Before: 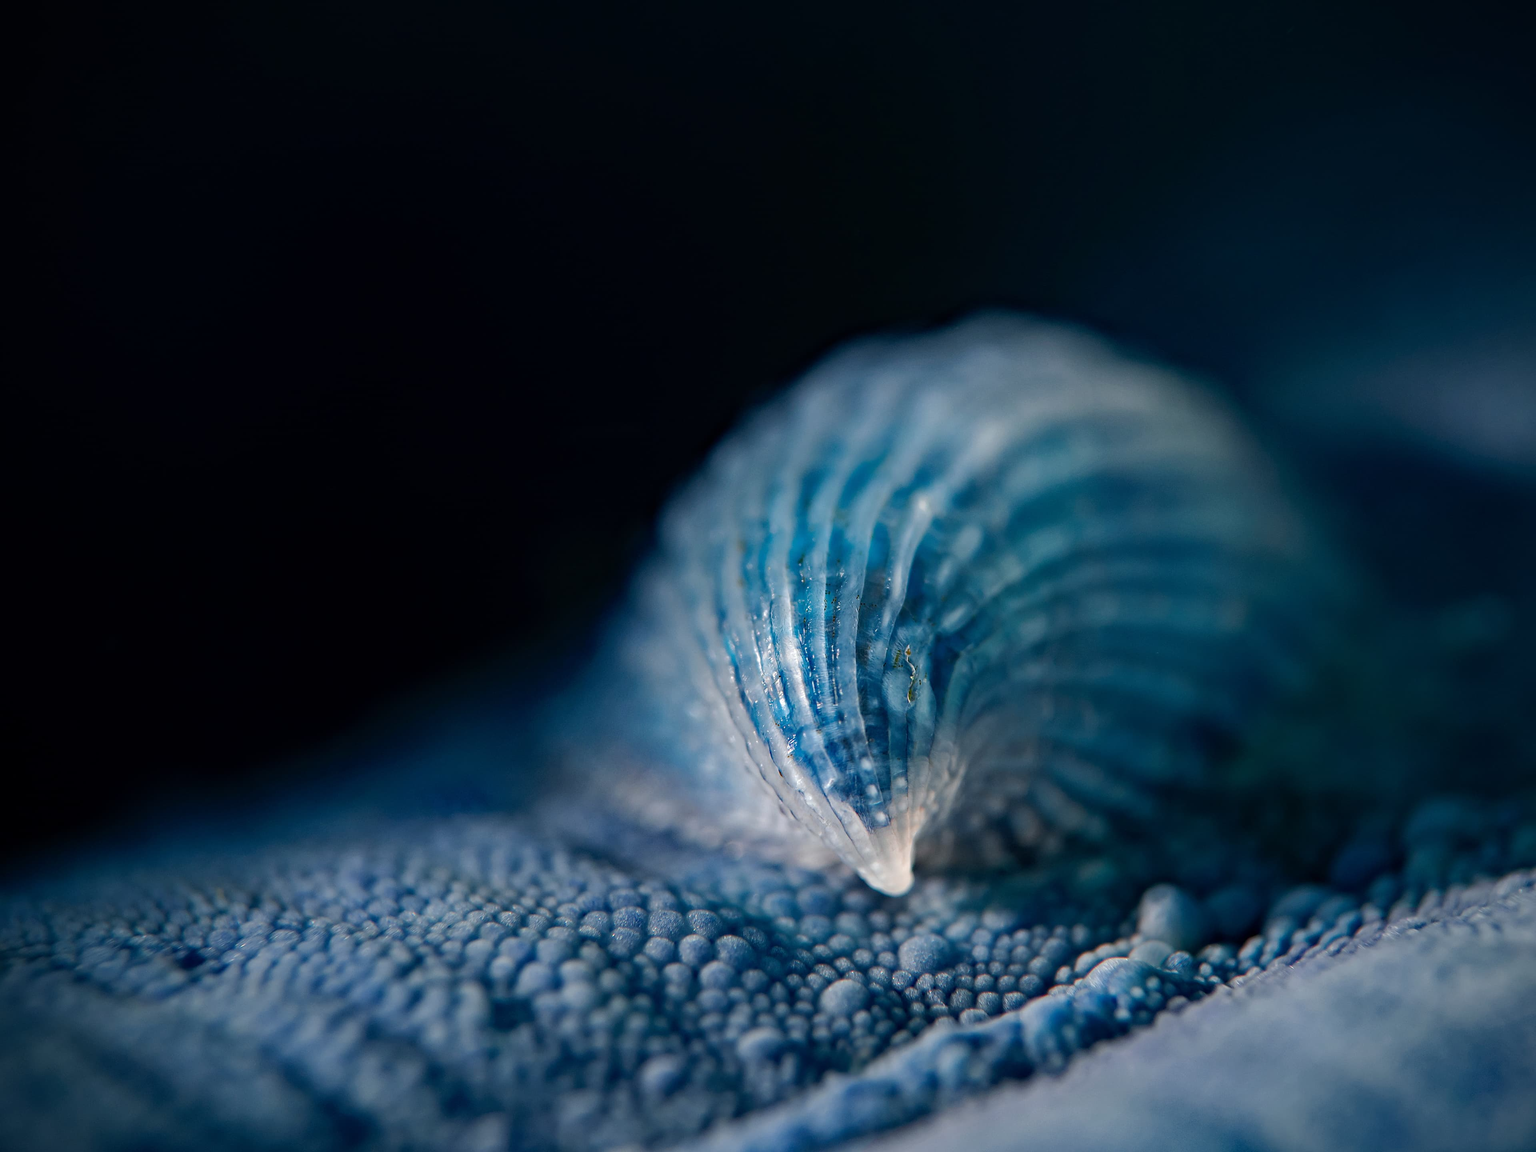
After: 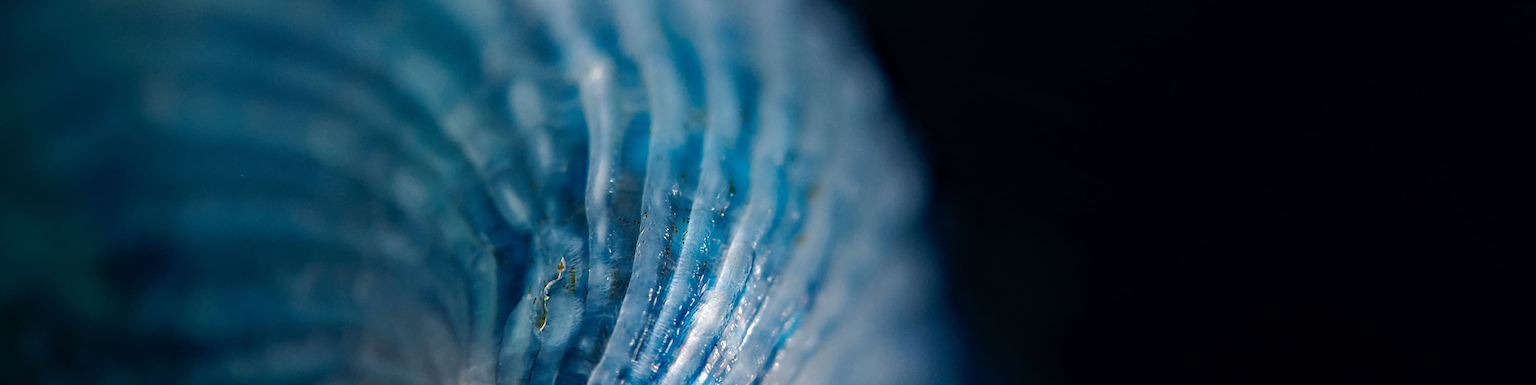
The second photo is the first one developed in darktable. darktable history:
crop and rotate: angle 16.12°, top 30.835%, bottom 35.653%
tone equalizer: on, module defaults
